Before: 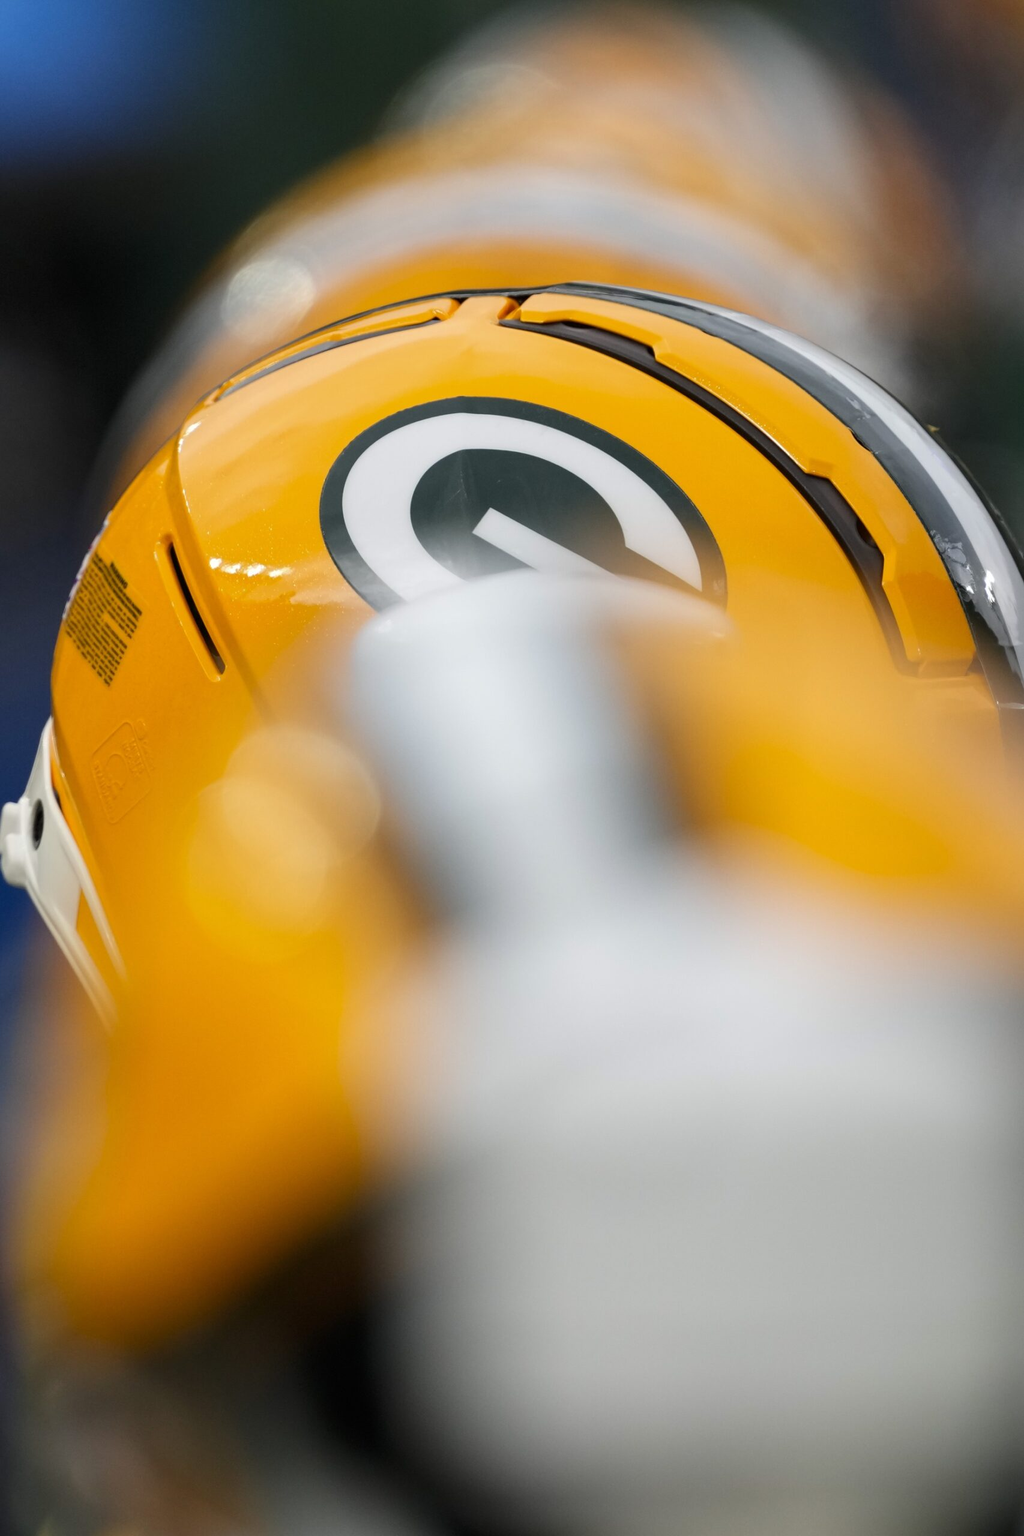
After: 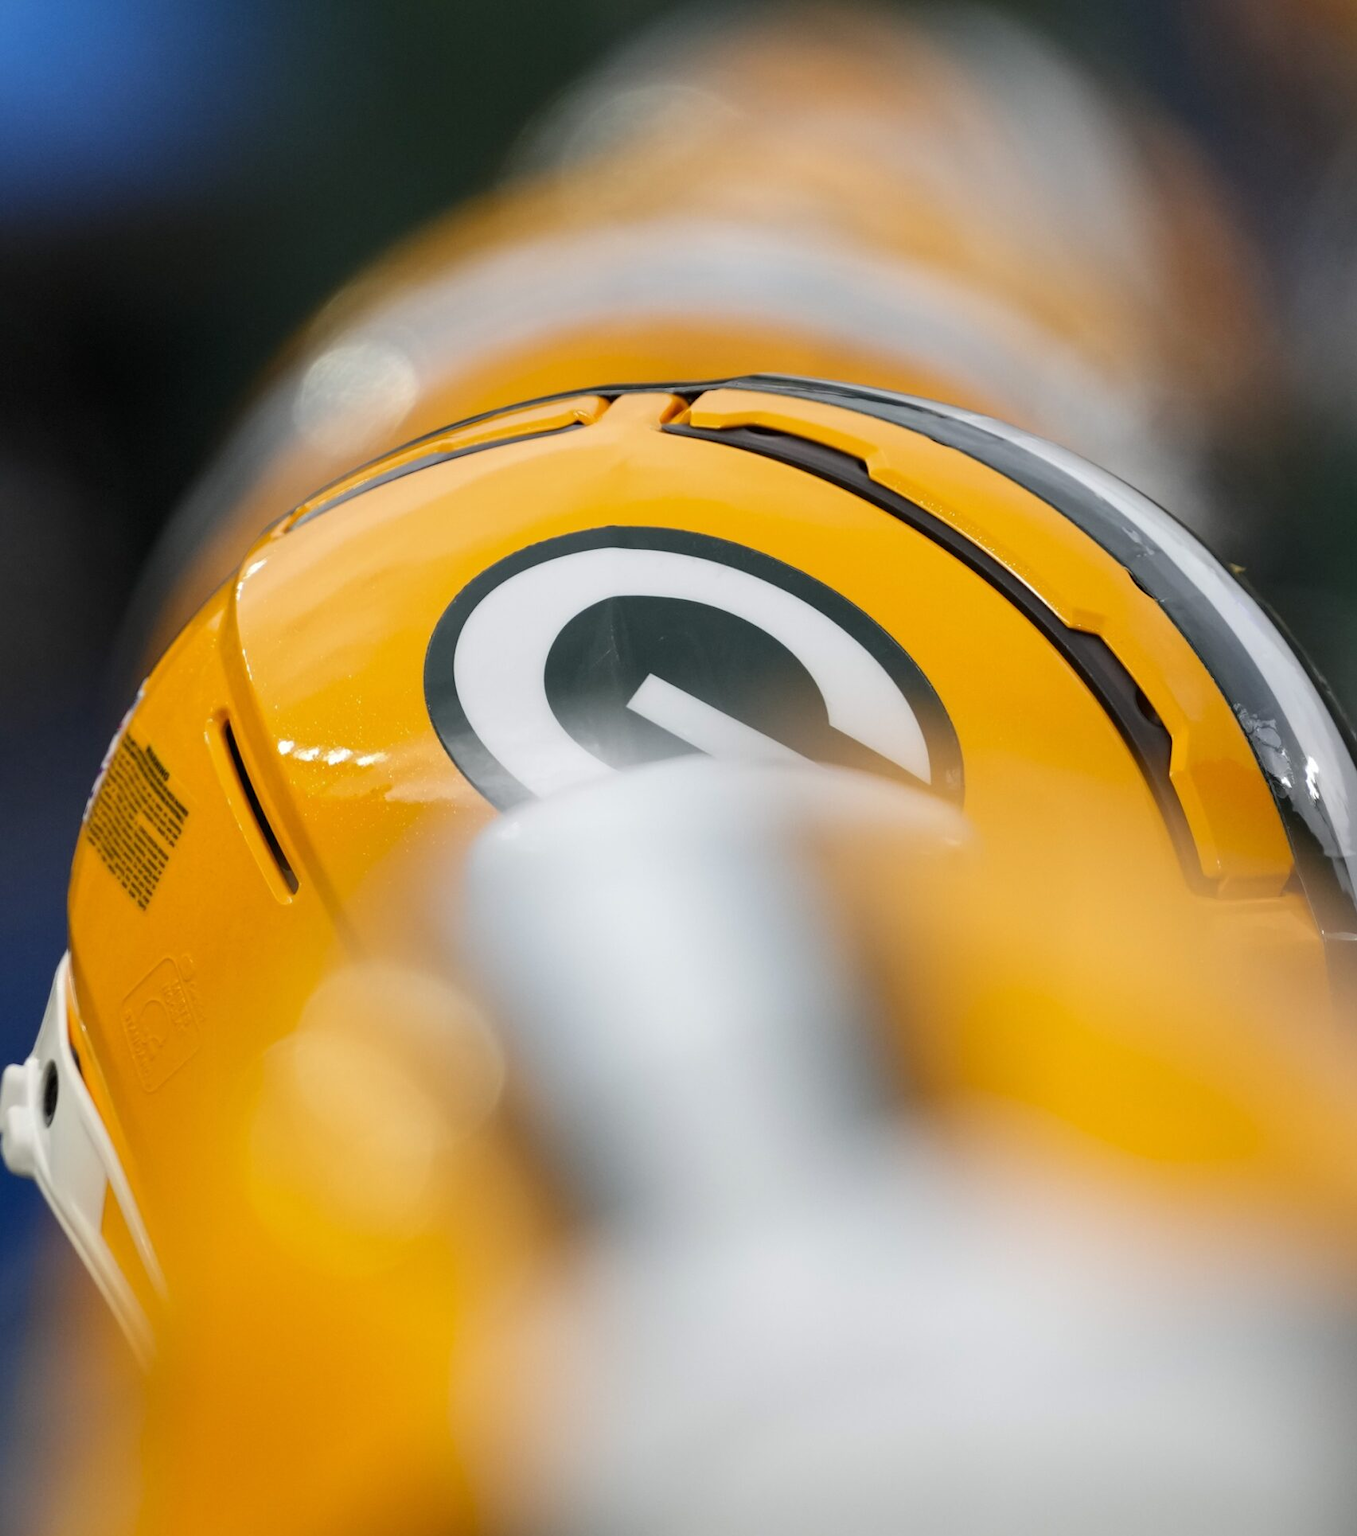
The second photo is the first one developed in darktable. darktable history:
crop: bottom 24.604%
